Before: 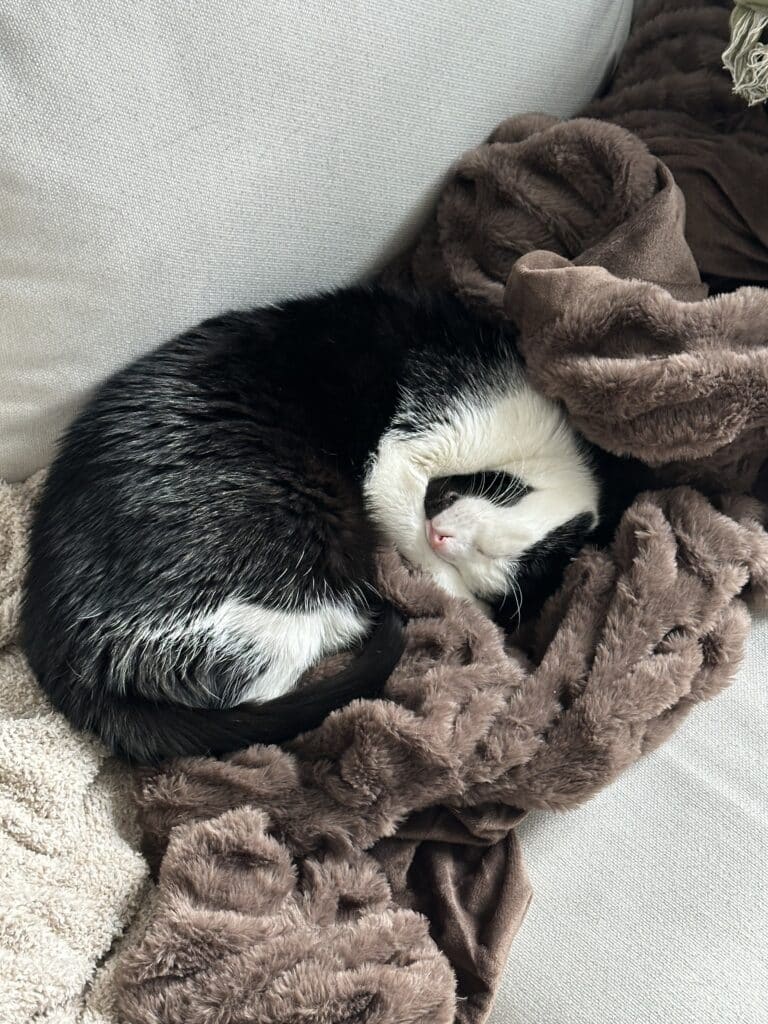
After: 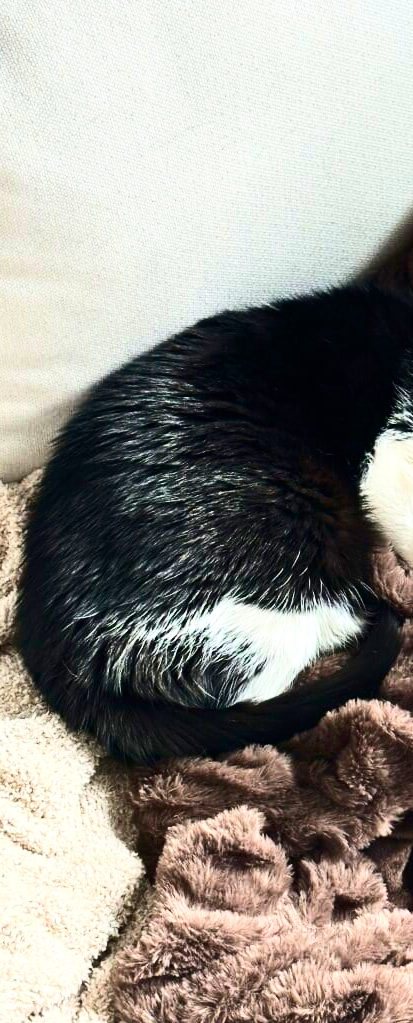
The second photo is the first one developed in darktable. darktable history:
exposure: exposure 0.2 EV, compensate highlight preservation false
white balance: emerald 1
contrast brightness saturation: contrast 0.4, brightness 0.1, saturation 0.21
crop: left 0.587%, right 45.588%, bottom 0.086%
velvia: on, module defaults
